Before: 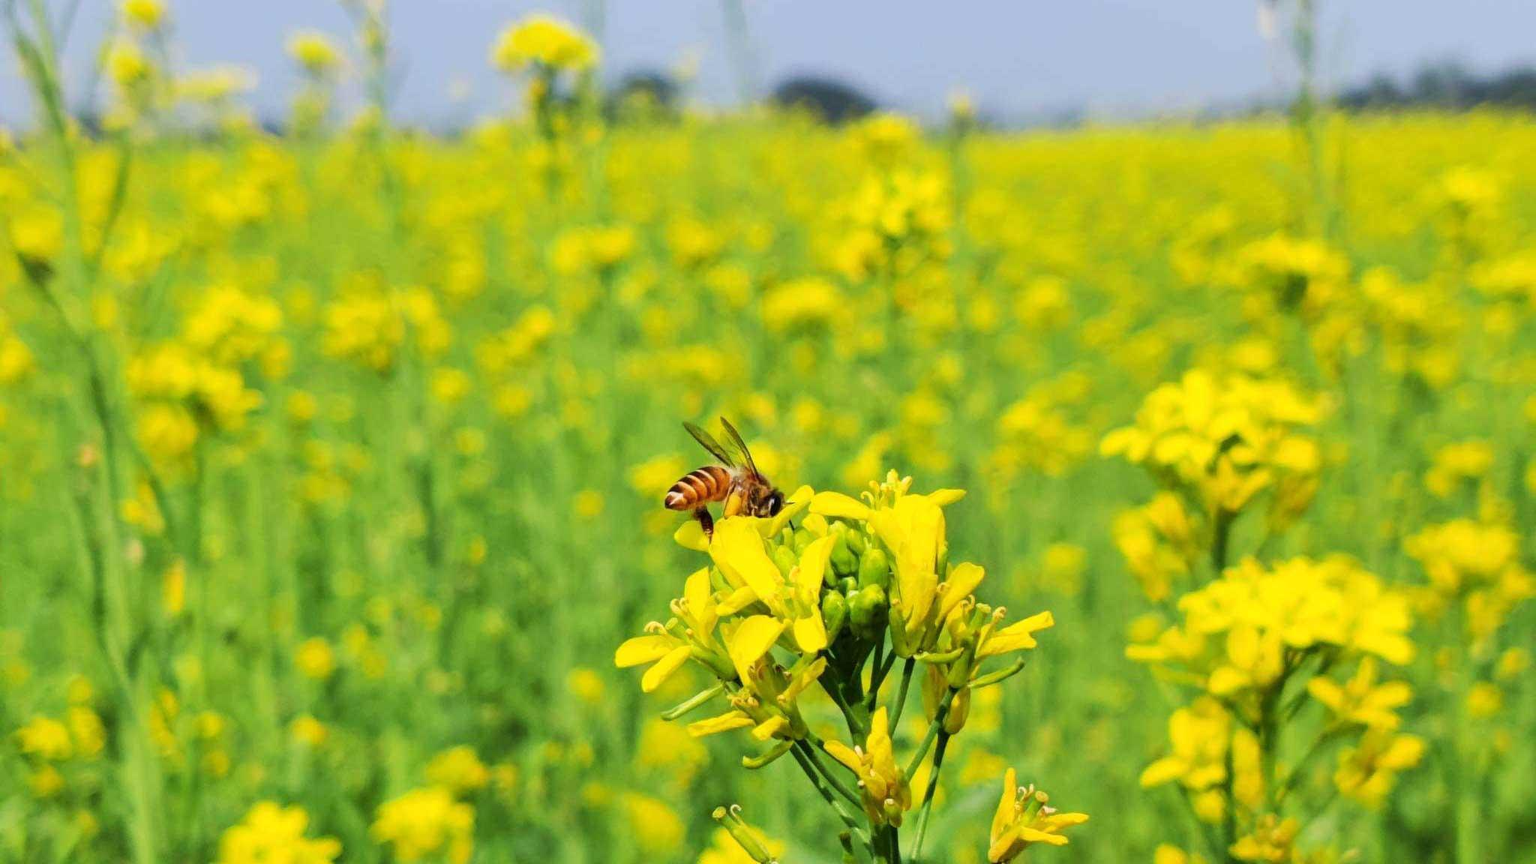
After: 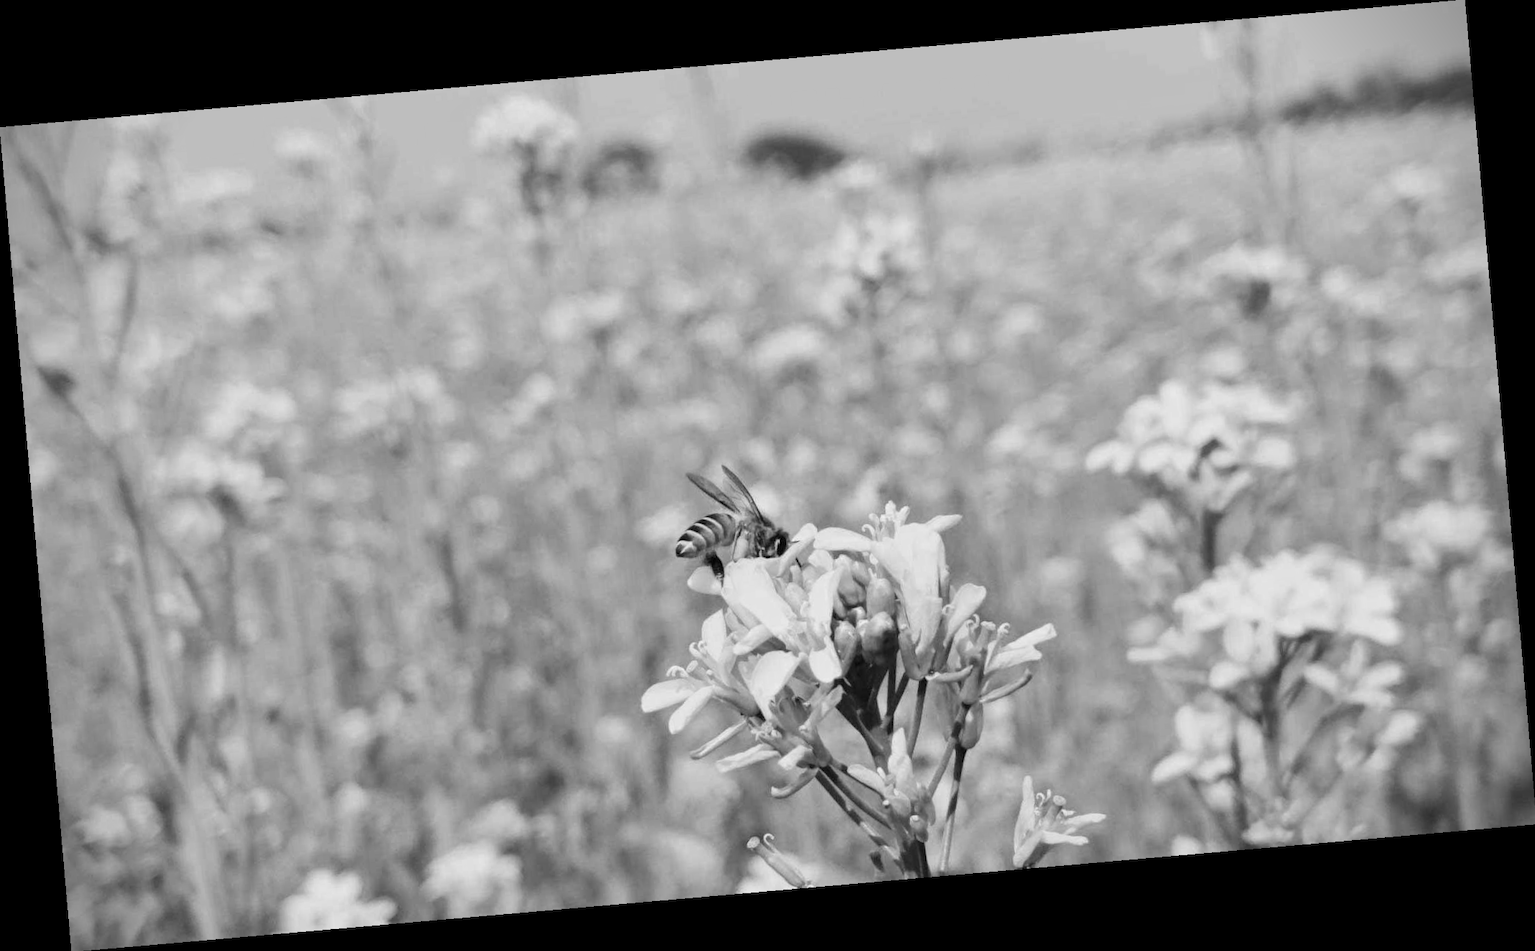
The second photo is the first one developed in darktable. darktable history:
monochrome: on, module defaults
rotate and perspective: rotation -4.98°, automatic cropping off
vignetting: fall-off start 88.03%, fall-off radius 24.9%
